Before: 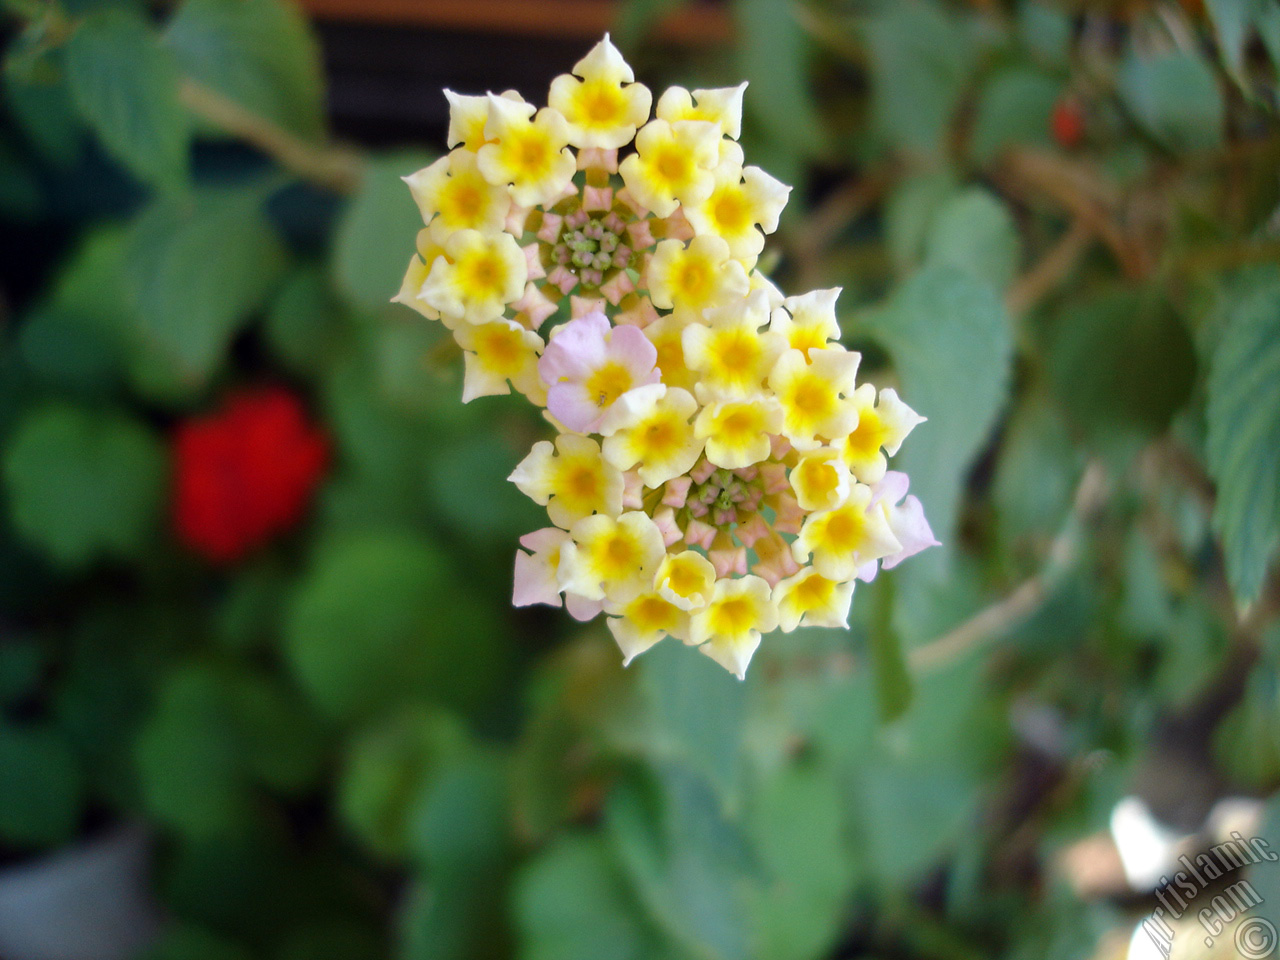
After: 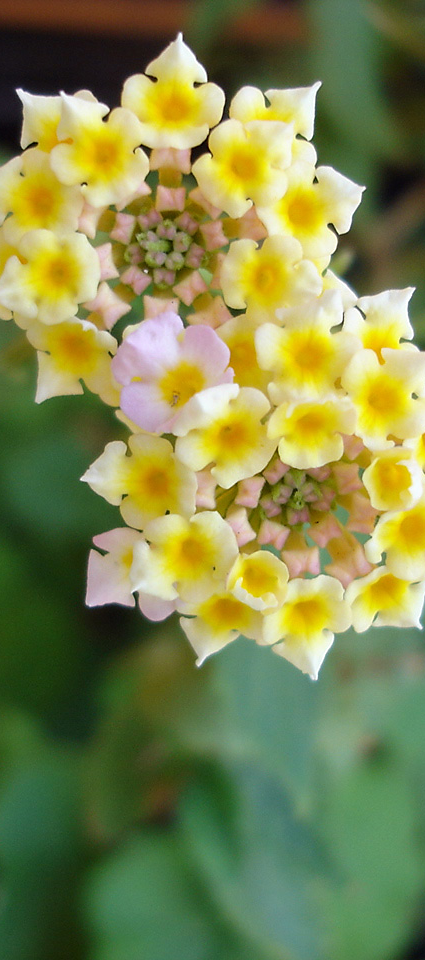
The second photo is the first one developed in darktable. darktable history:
crop: left 33.36%, right 33.36%
sharpen: radius 1.559, amount 0.373, threshold 1.271
